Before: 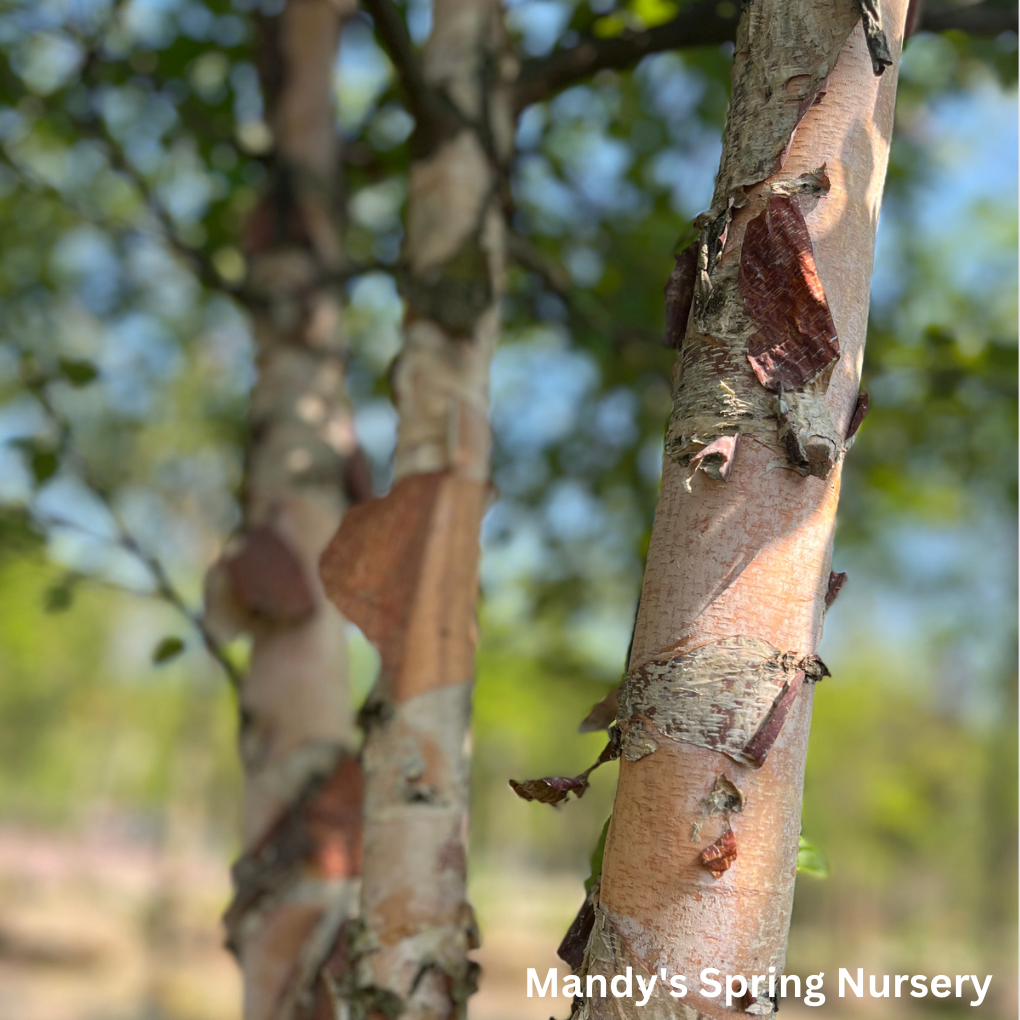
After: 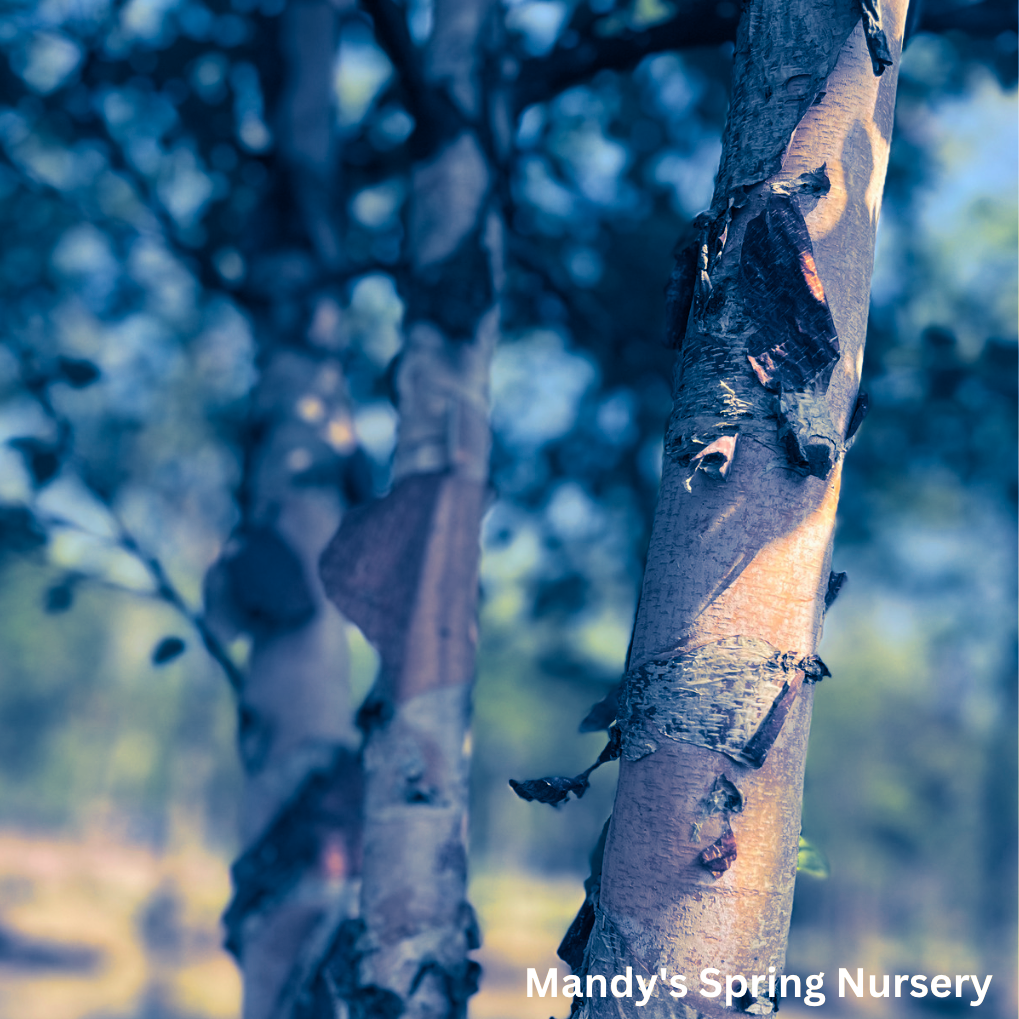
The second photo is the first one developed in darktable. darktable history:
split-toning: shadows › hue 226.8°, shadows › saturation 1, highlights › saturation 0, balance -61.41
